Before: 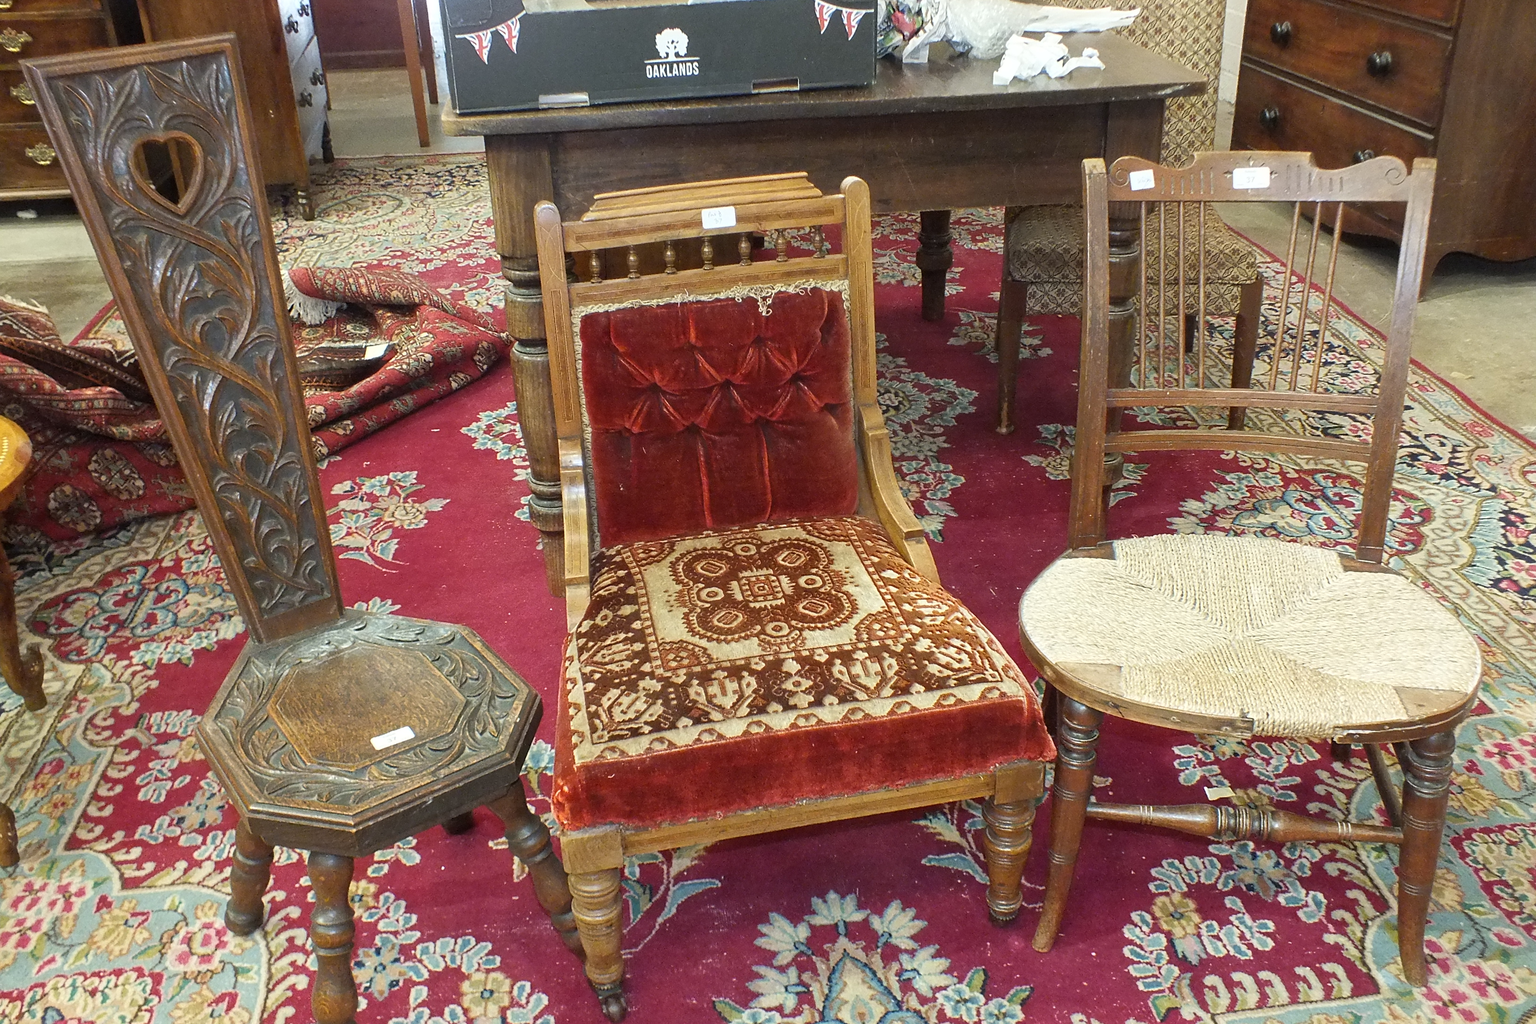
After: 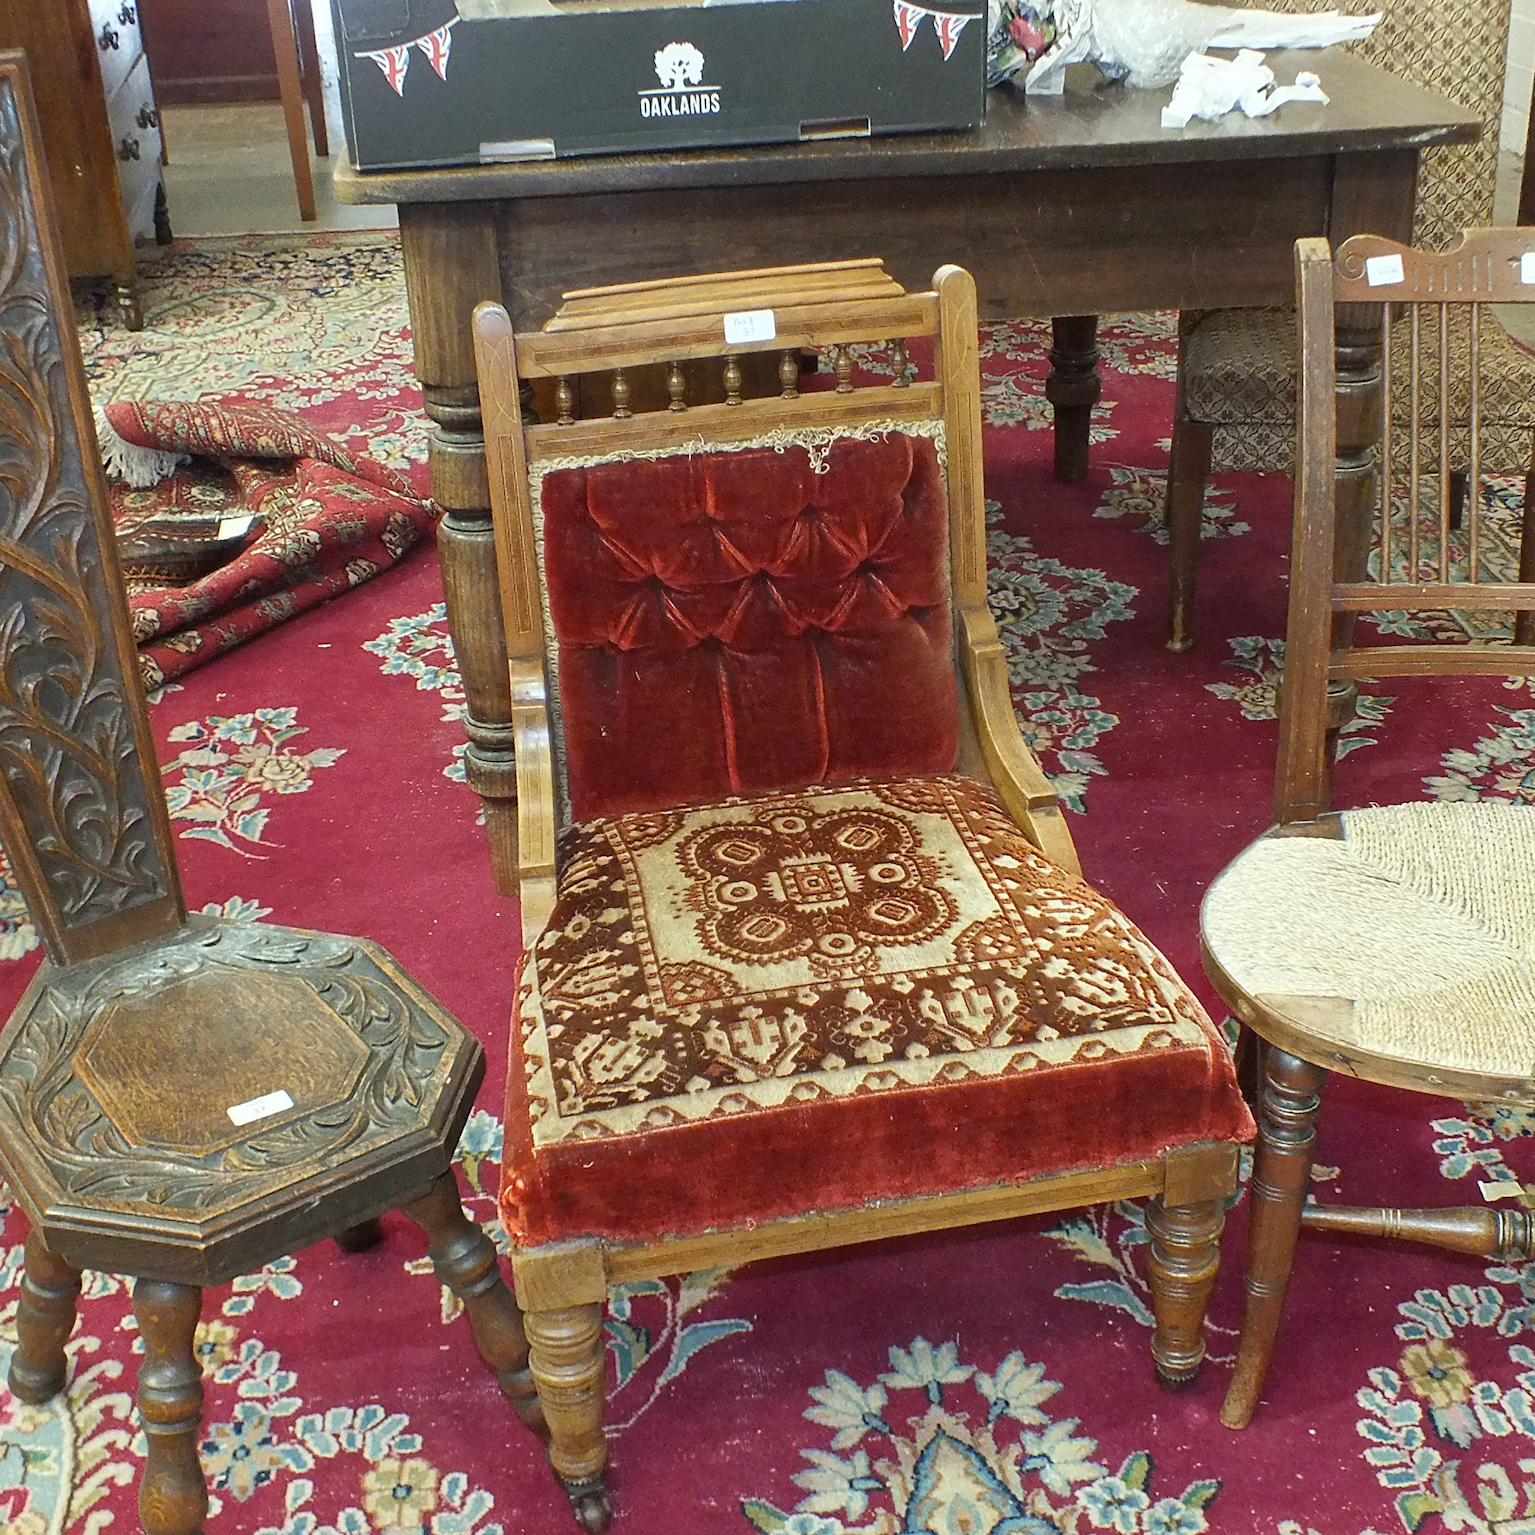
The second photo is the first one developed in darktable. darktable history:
white balance: red 0.978, blue 0.999
crop and rotate: left 14.292%, right 19.041%
